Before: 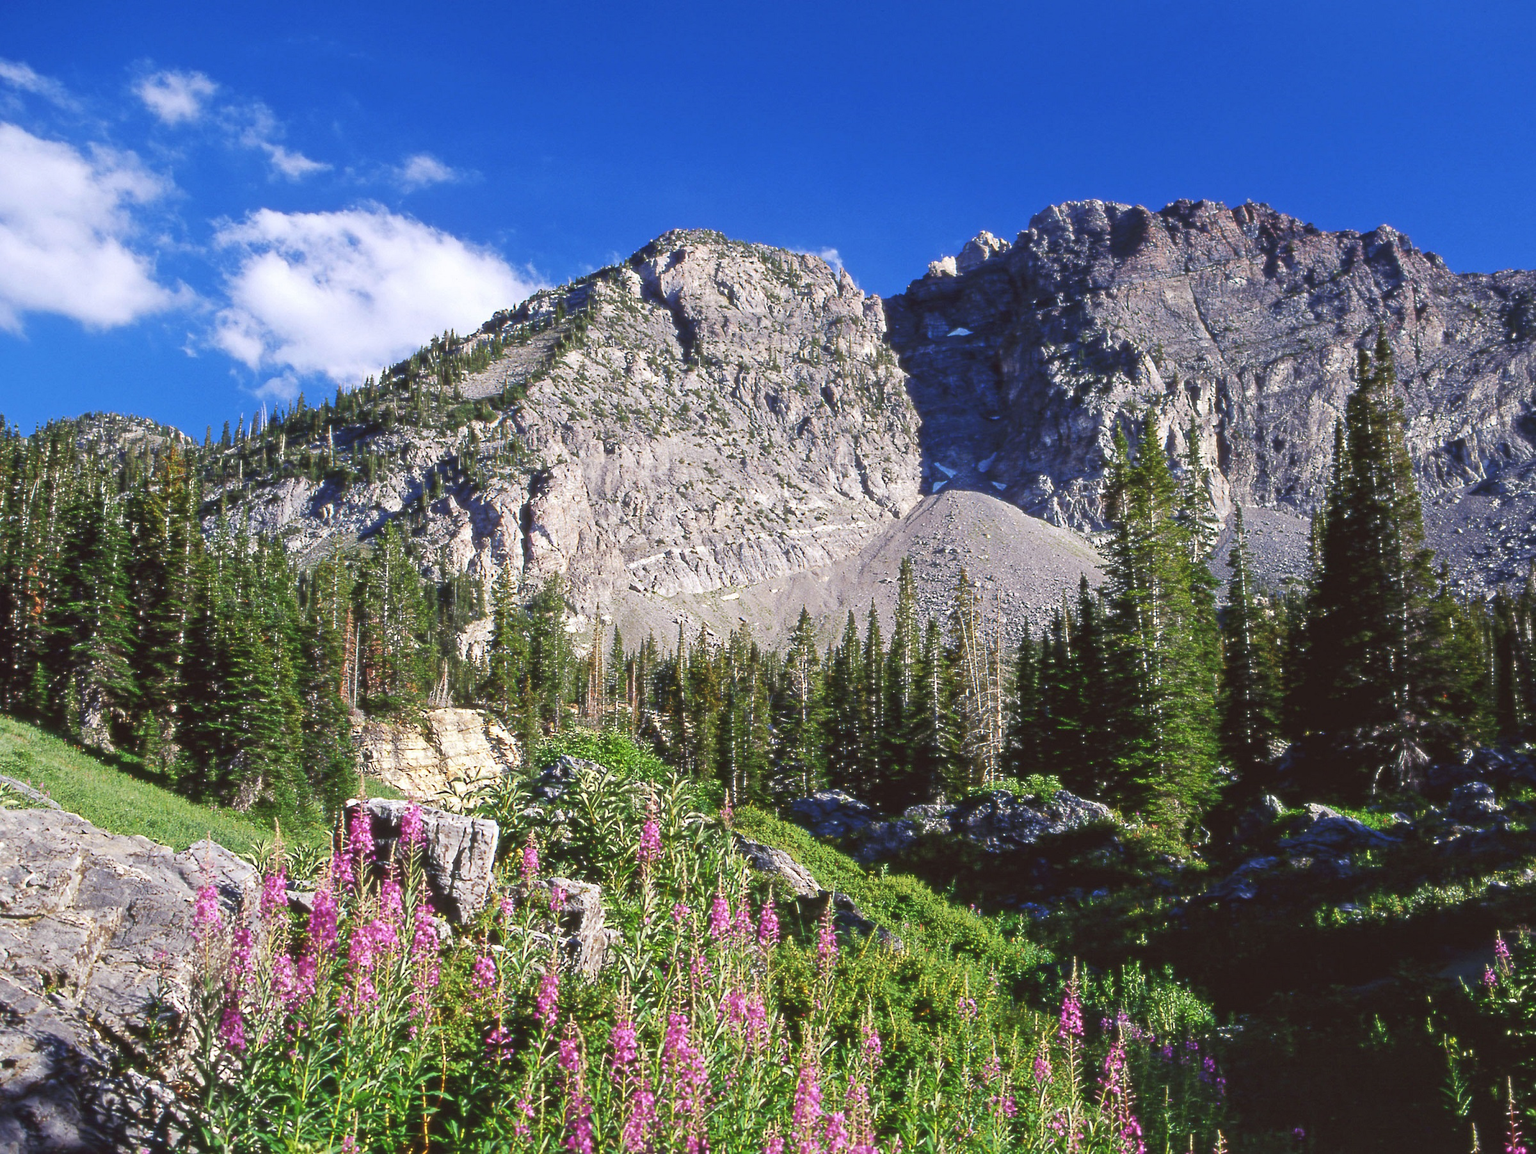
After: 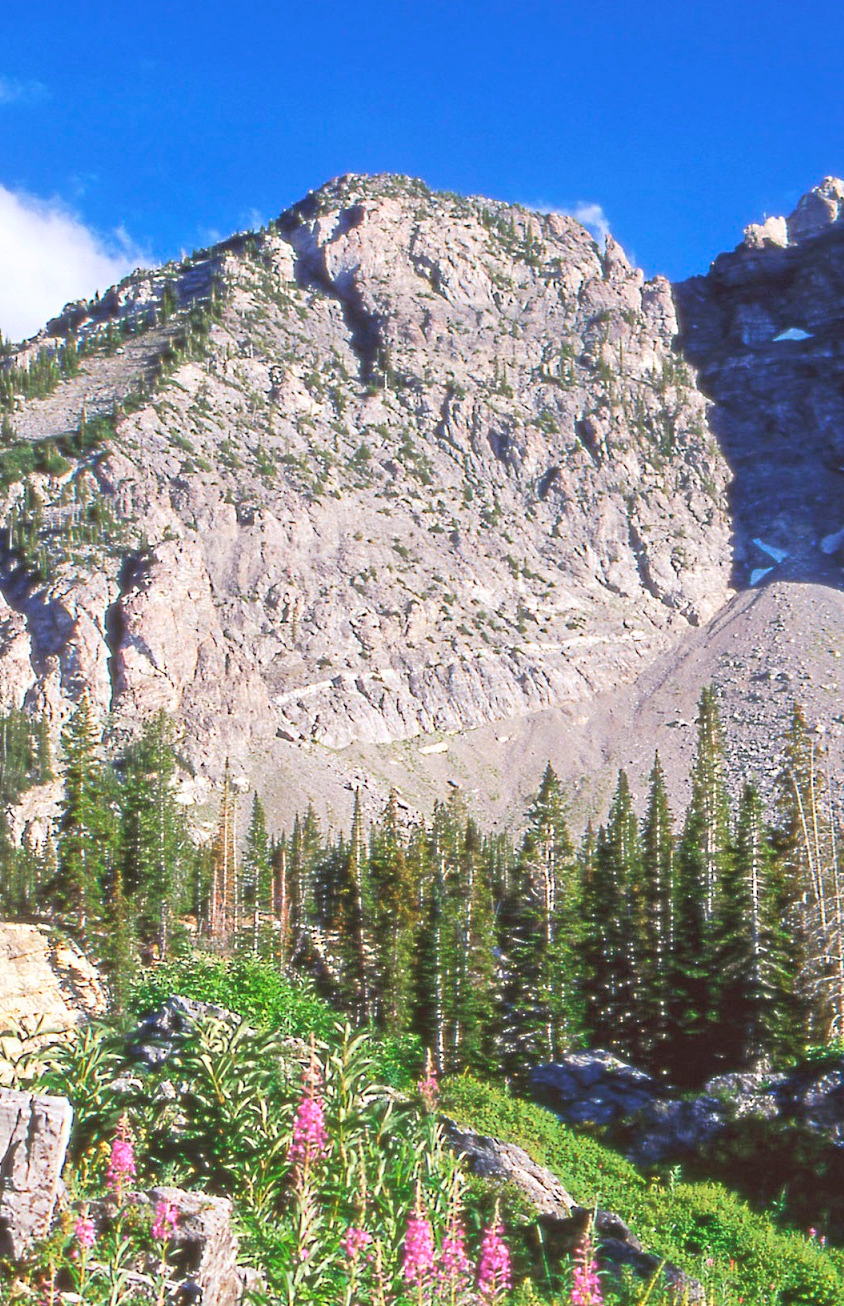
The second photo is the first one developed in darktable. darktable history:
tone equalizer: on, module defaults
contrast brightness saturation: brightness 0.15
crop and rotate: left 29.476%, top 10.214%, right 35.32%, bottom 17.333%
